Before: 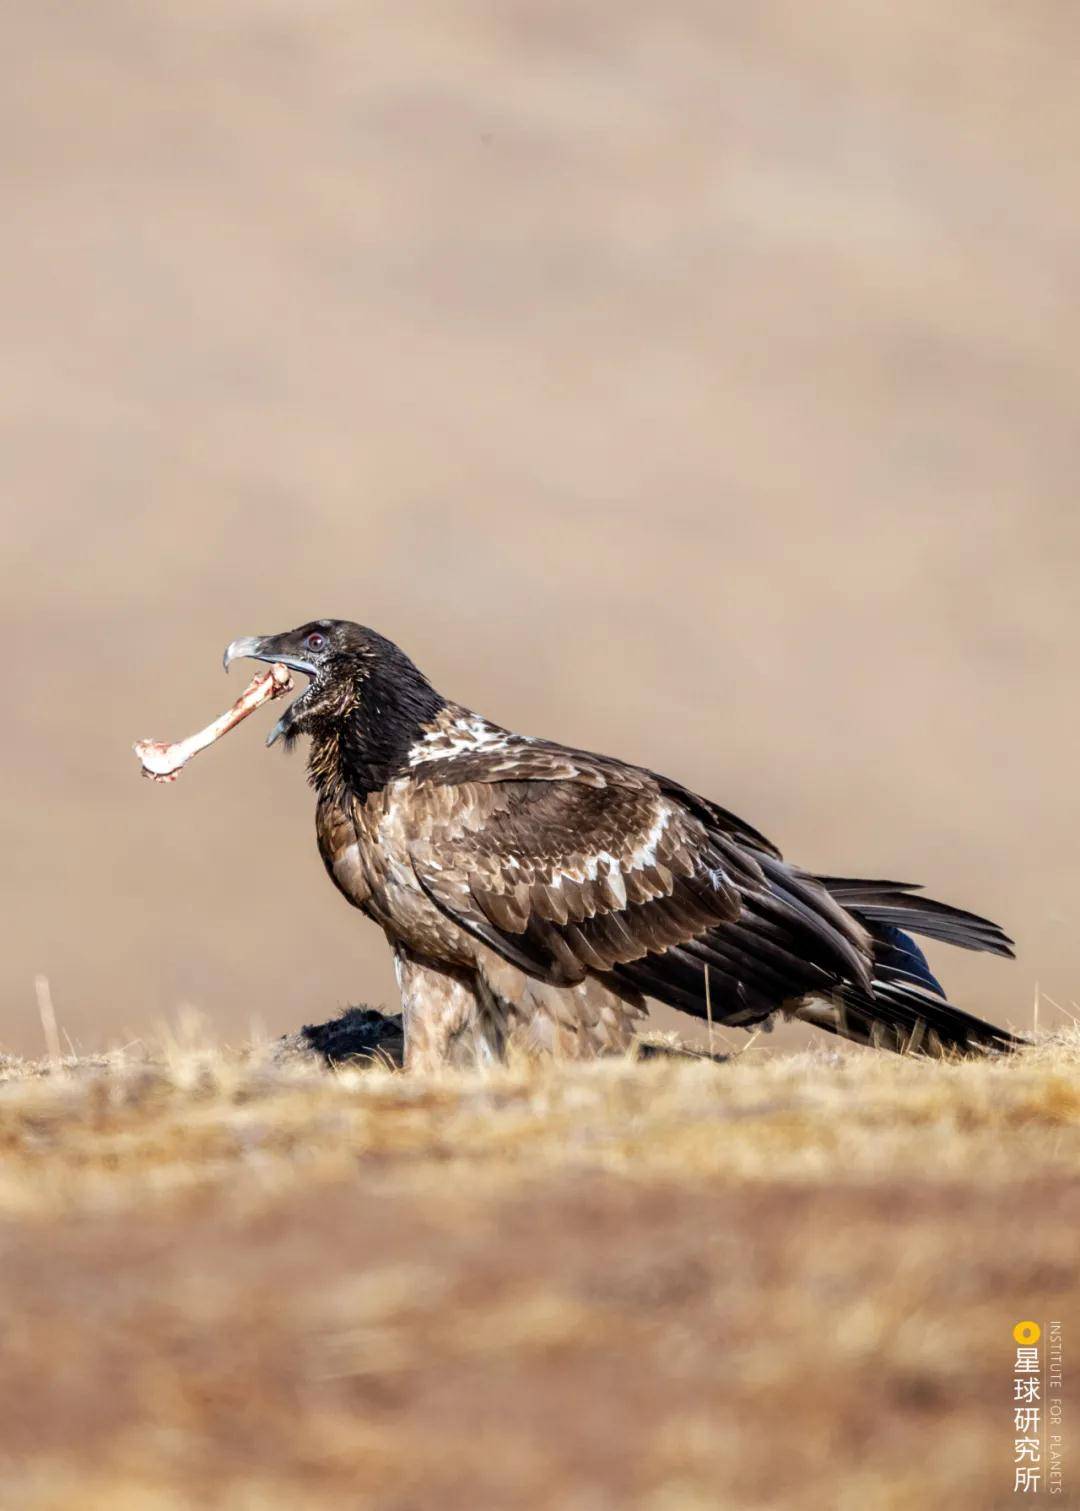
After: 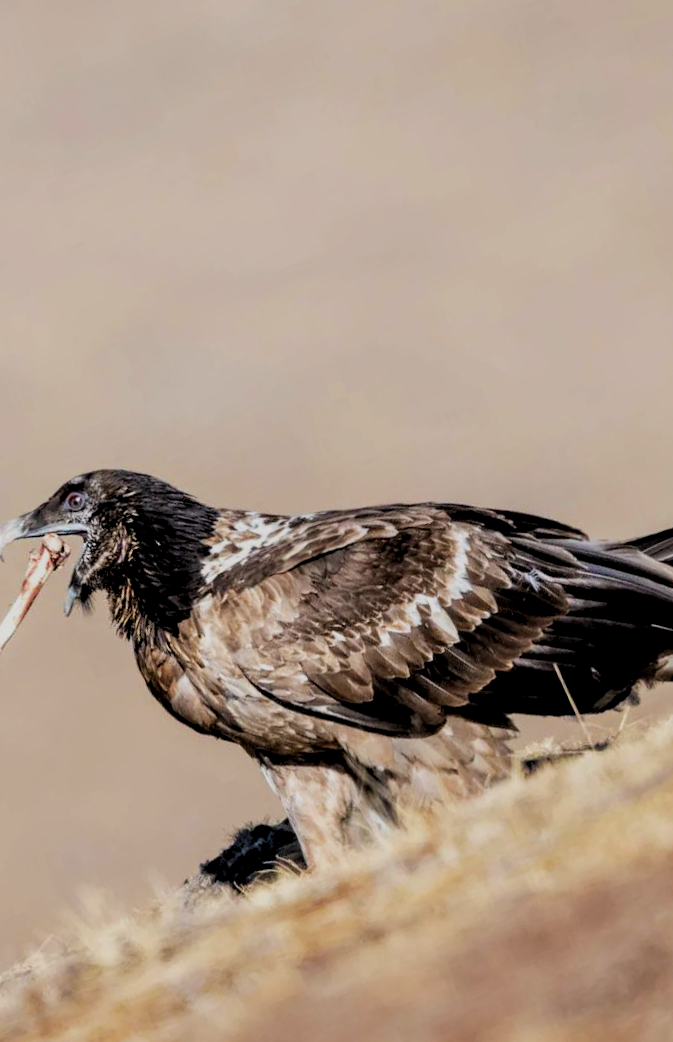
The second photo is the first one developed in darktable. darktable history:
crop and rotate: angle 20.85°, left 6.959%, right 3.704%, bottom 1.172%
local contrast: highlights 103%, shadows 99%, detail 120%, midtone range 0.2
filmic rgb: black relative exposure -8.56 EV, white relative exposure 5.56 EV, threshold 3.05 EV, hardness 3.39, contrast 1.018, enable highlight reconstruction true
levels: levels [0.031, 0.5, 0.969]
